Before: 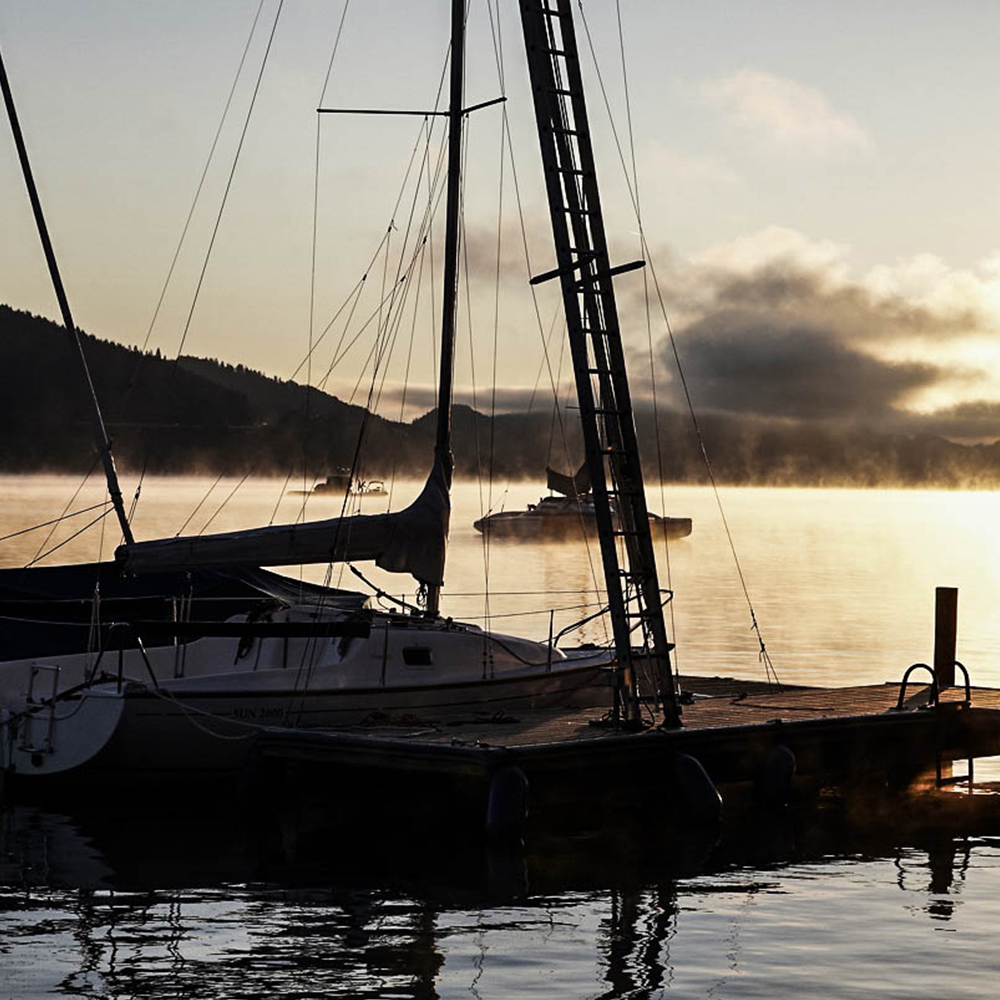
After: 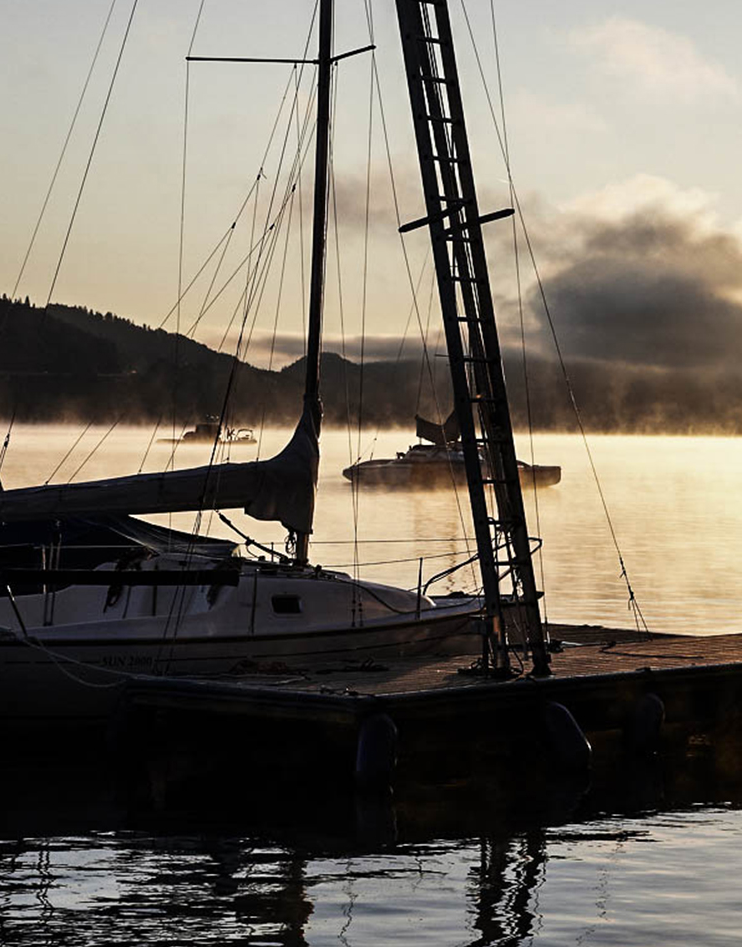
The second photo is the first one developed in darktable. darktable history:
exposure: compensate highlight preservation false
tone equalizer: on, module defaults
crop and rotate: left 13.15%, top 5.251%, right 12.609%
